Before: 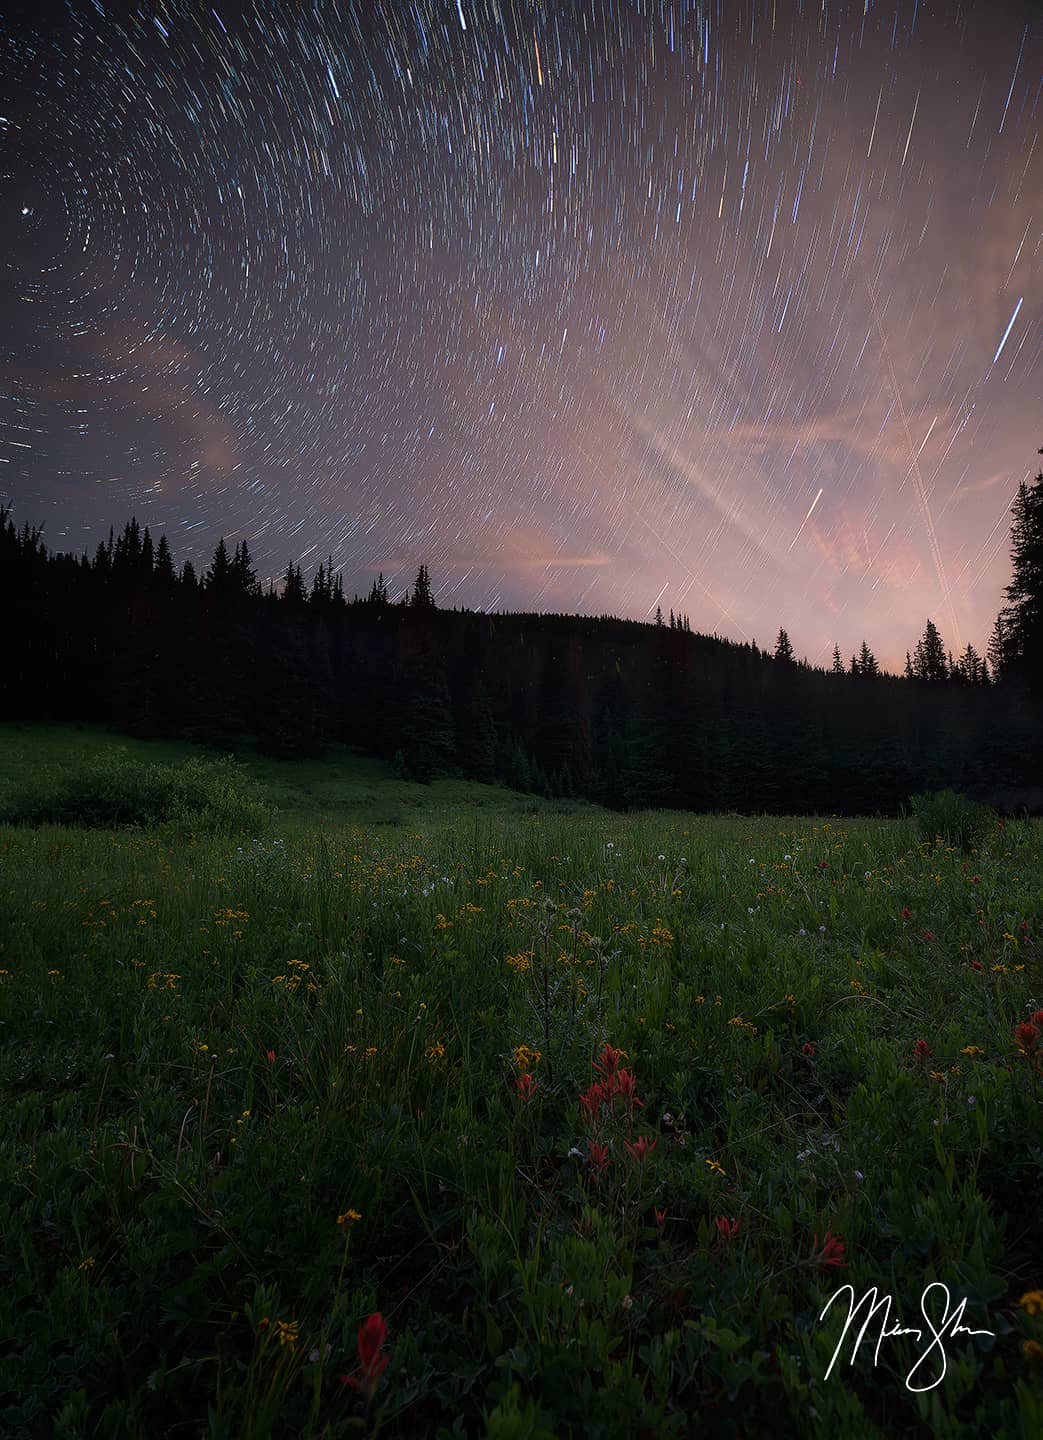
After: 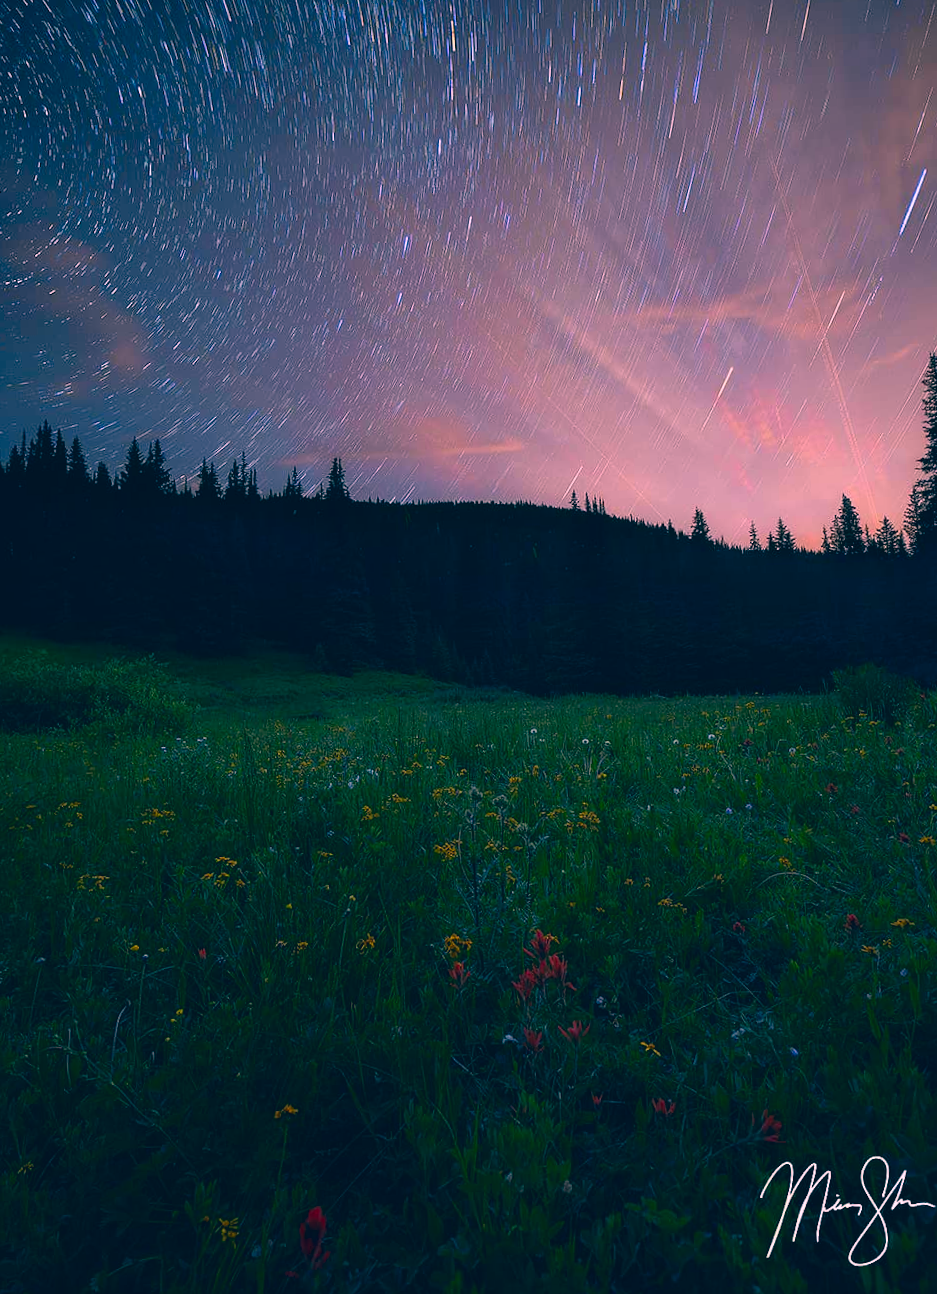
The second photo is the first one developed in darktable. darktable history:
color correction: highlights a* 16.35, highlights b* 0.194, shadows a* -15.1, shadows b* -14.15, saturation 1.54
crop and rotate: angle 2.06°, left 5.754%, top 5.71%
